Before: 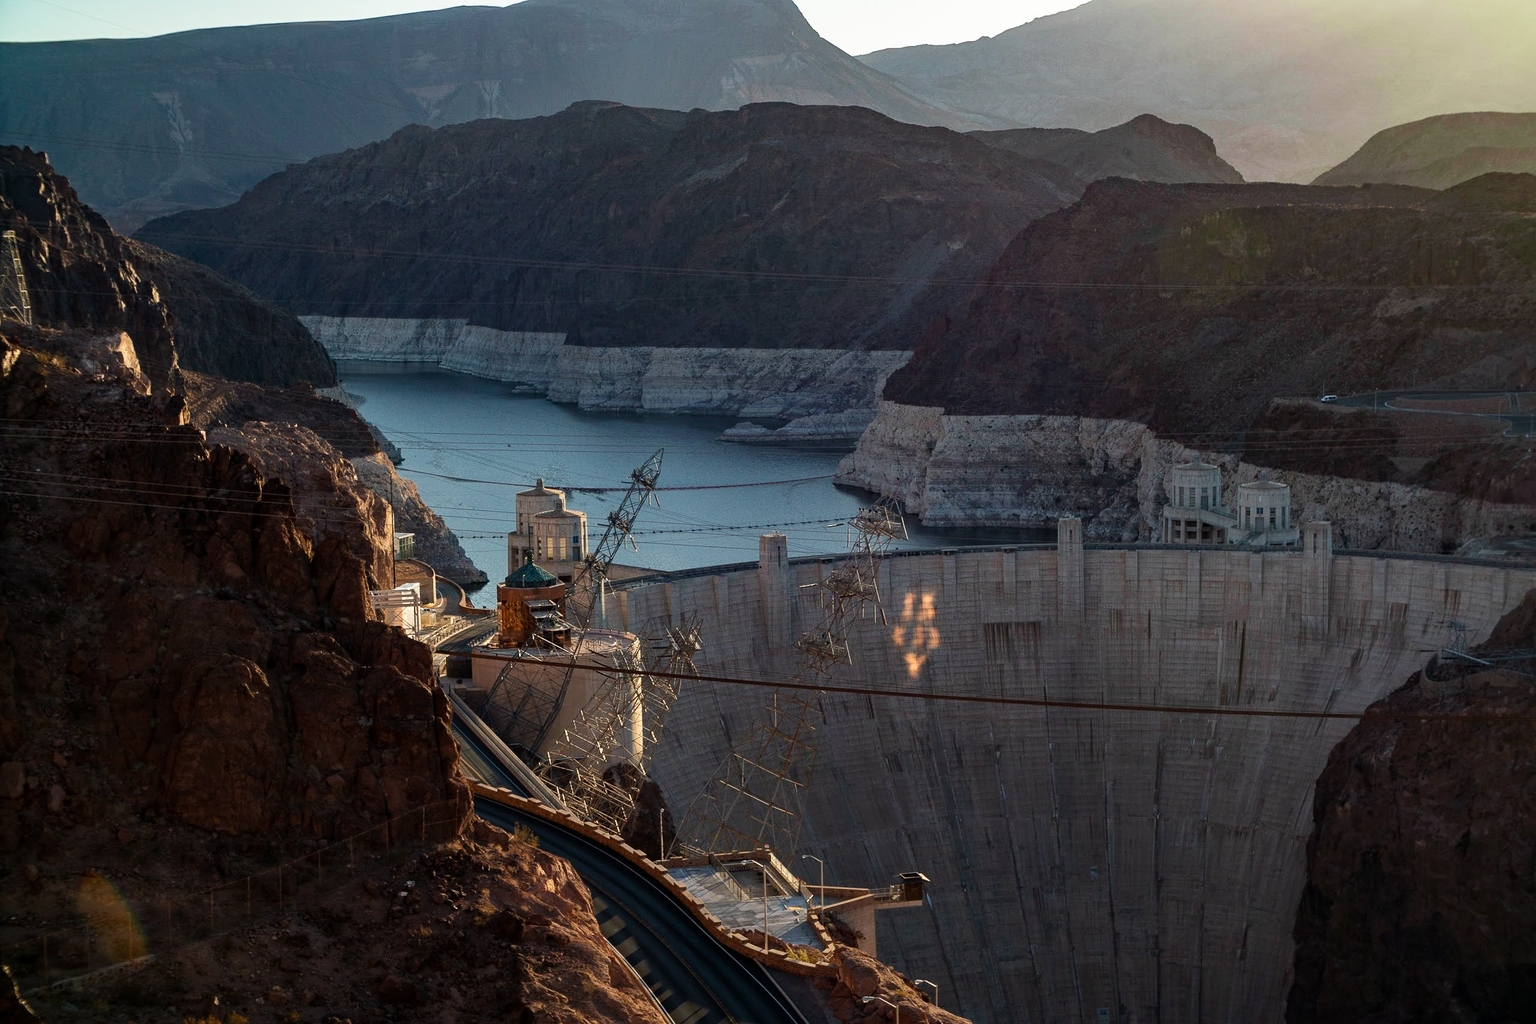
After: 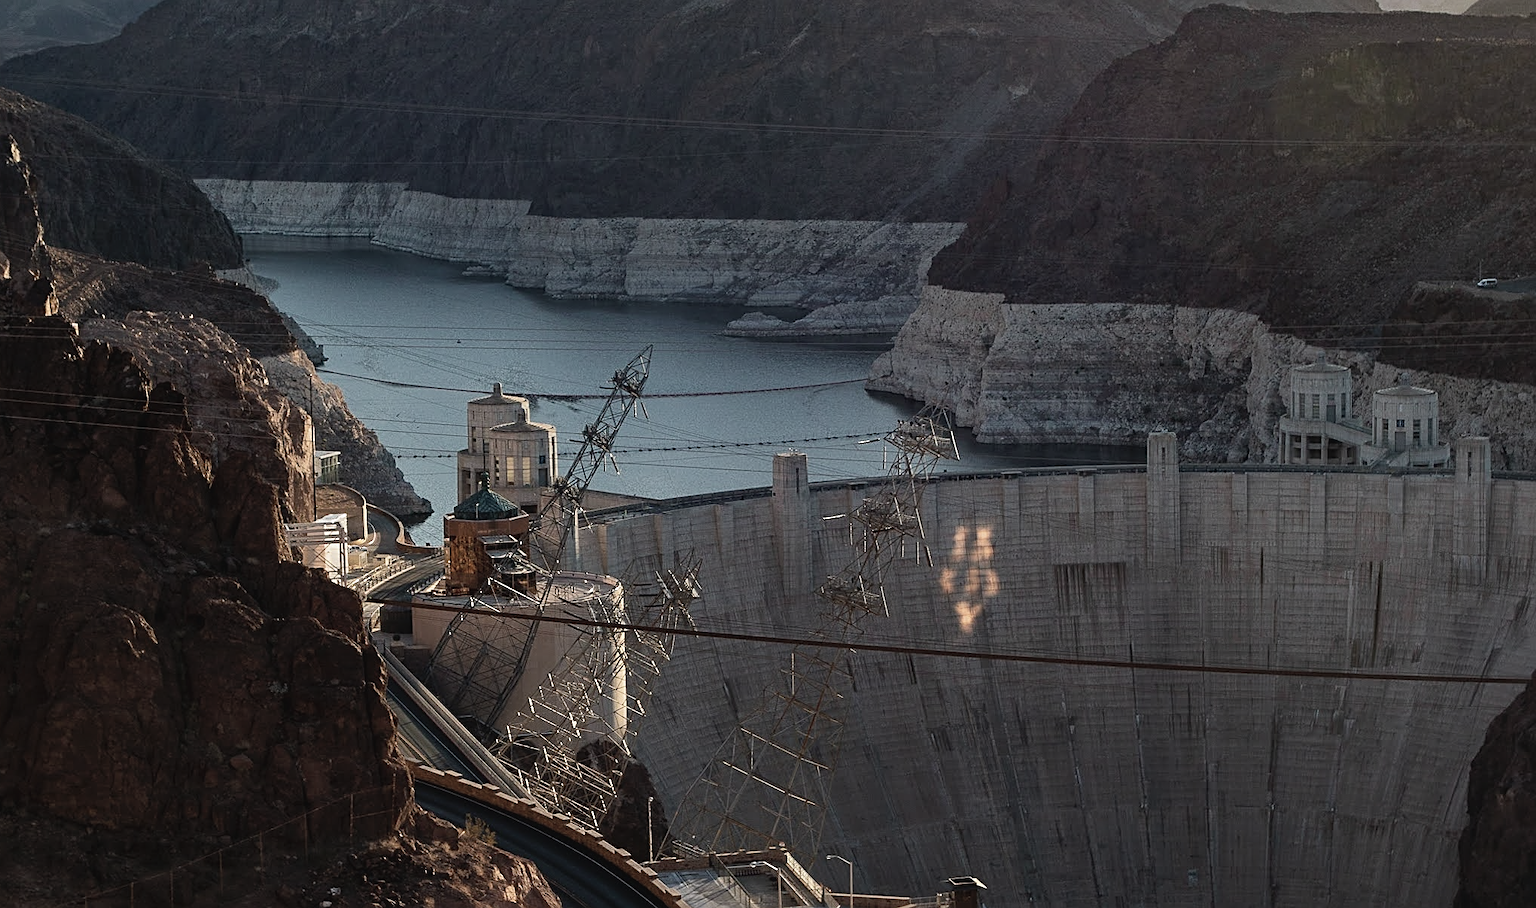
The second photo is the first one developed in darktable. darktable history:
sharpen: on, module defaults
crop: left 9.372%, top 16.936%, right 10.881%, bottom 12.318%
contrast brightness saturation: contrast -0.061, saturation -0.407
